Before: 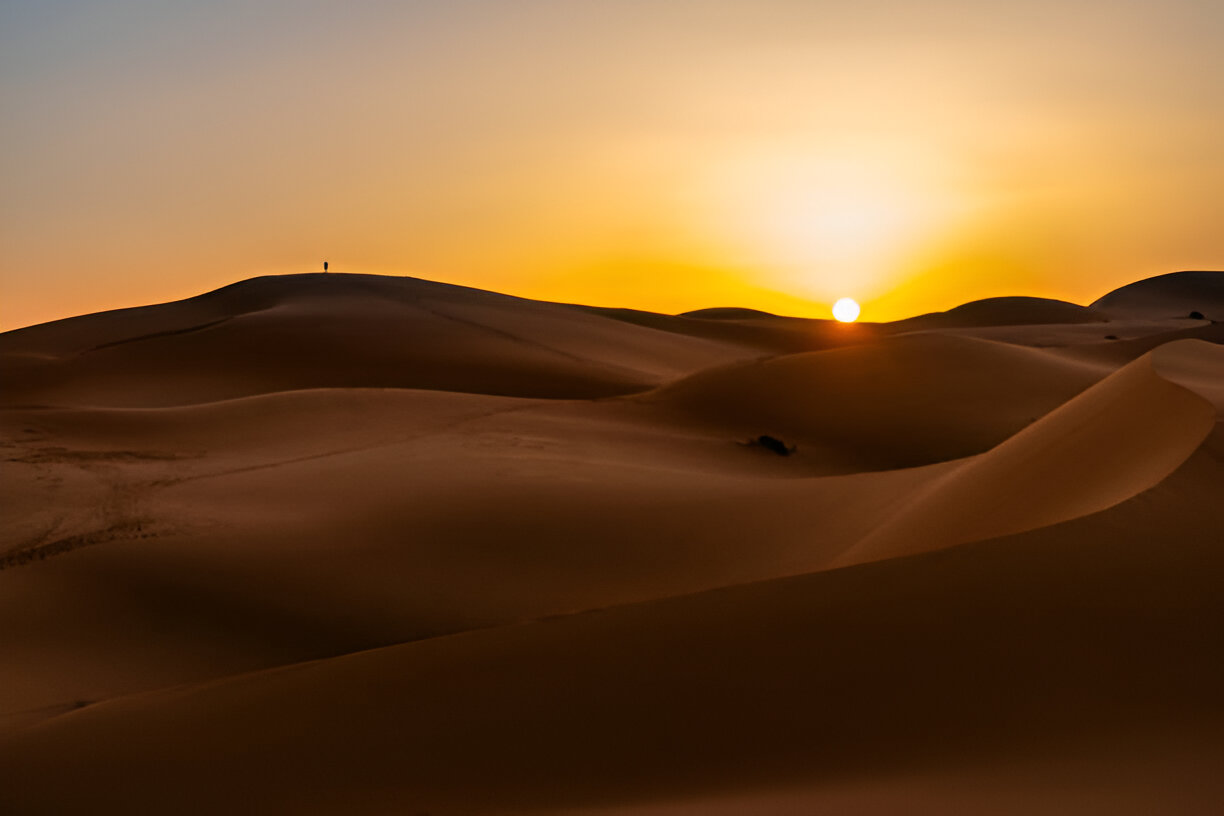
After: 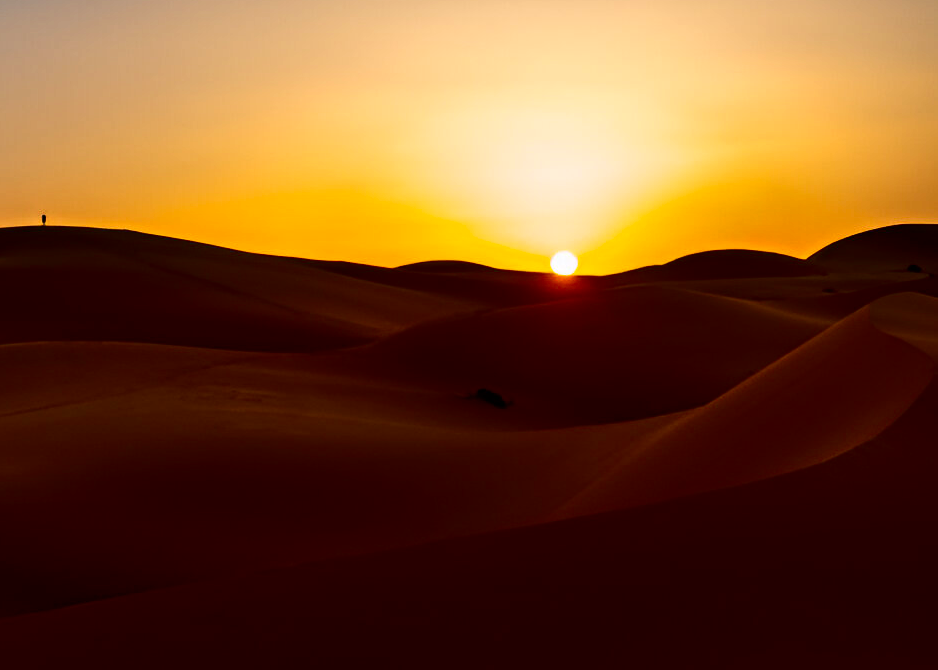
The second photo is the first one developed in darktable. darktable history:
crop: left 23.095%, top 5.827%, bottom 11.854%
contrast brightness saturation: contrast 0.22, brightness -0.19, saturation 0.24
